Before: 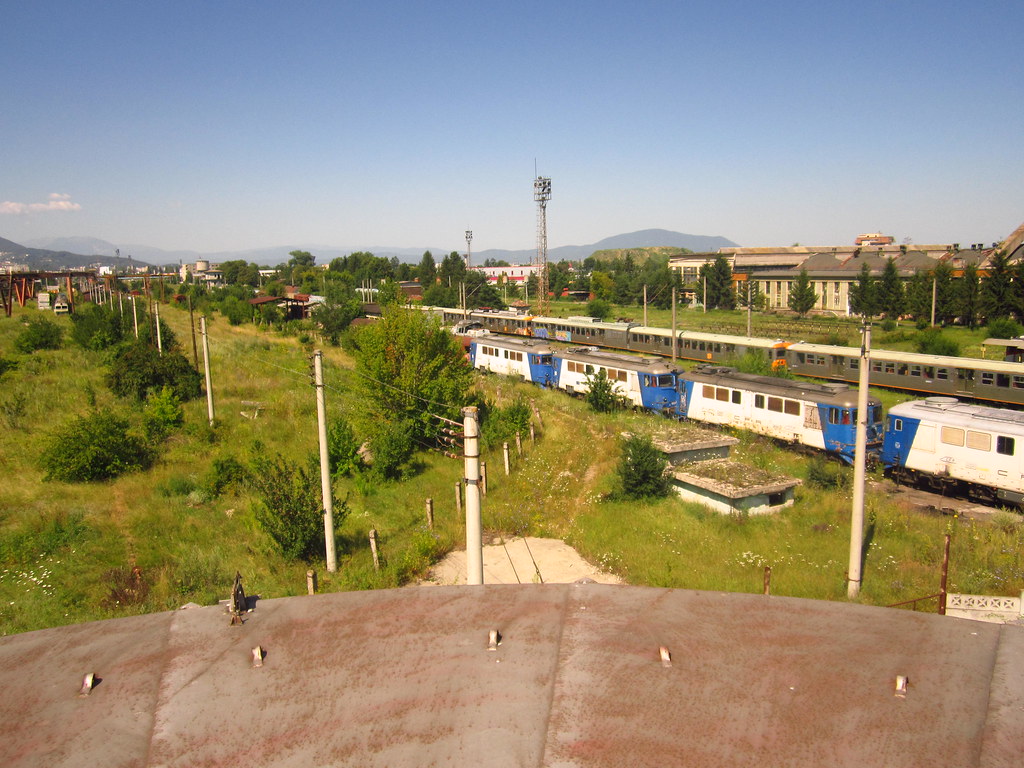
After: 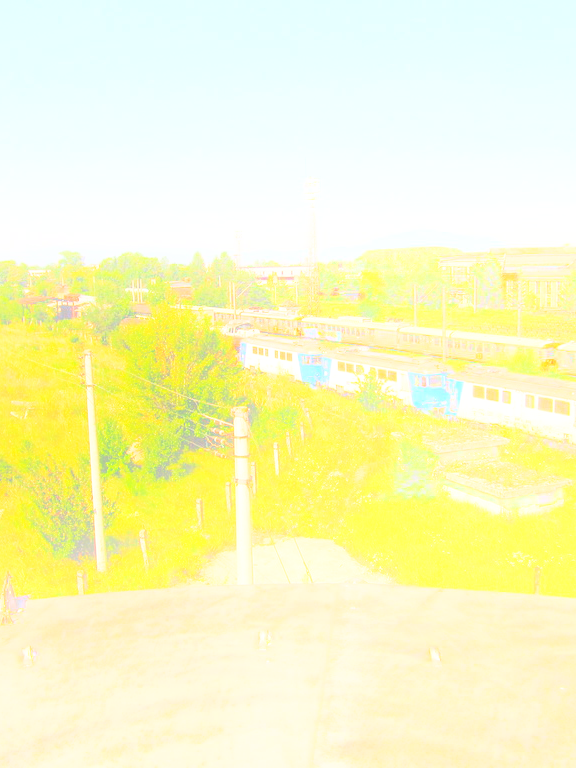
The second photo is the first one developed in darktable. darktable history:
exposure: black level correction 0, compensate exposure bias true, compensate highlight preservation false
crop and rotate: left 22.516%, right 21.234%
shadows and highlights: shadows -24.28, highlights 49.77, soften with gaussian
base curve: curves: ch0 [(0, 0) (0.008, 0.007) (0.022, 0.029) (0.048, 0.089) (0.092, 0.197) (0.191, 0.399) (0.275, 0.534) (0.357, 0.65) (0.477, 0.78) (0.542, 0.833) (0.799, 0.973) (1, 1)], preserve colors none
contrast brightness saturation: contrast 0.07, brightness 0.18, saturation 0.4
color correction: saturation 0.85
bloom: on, module defaults
